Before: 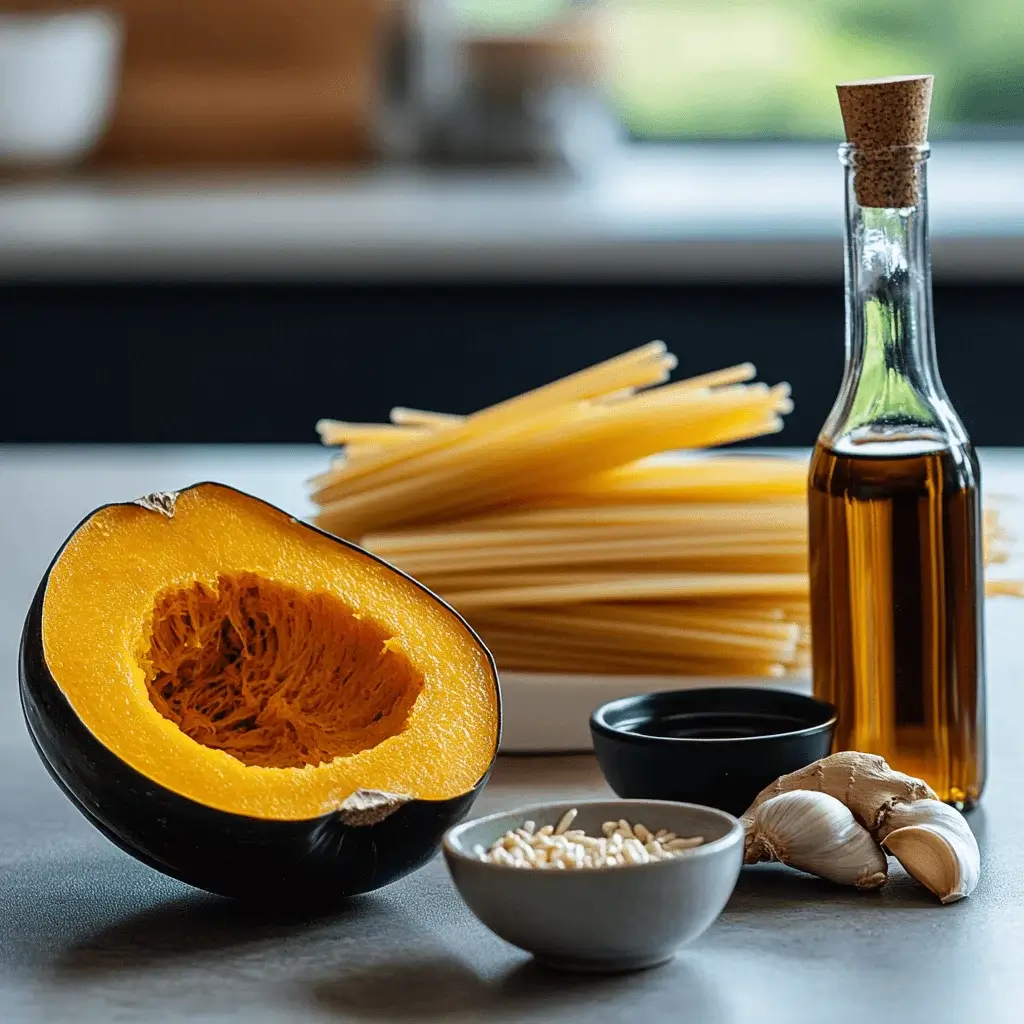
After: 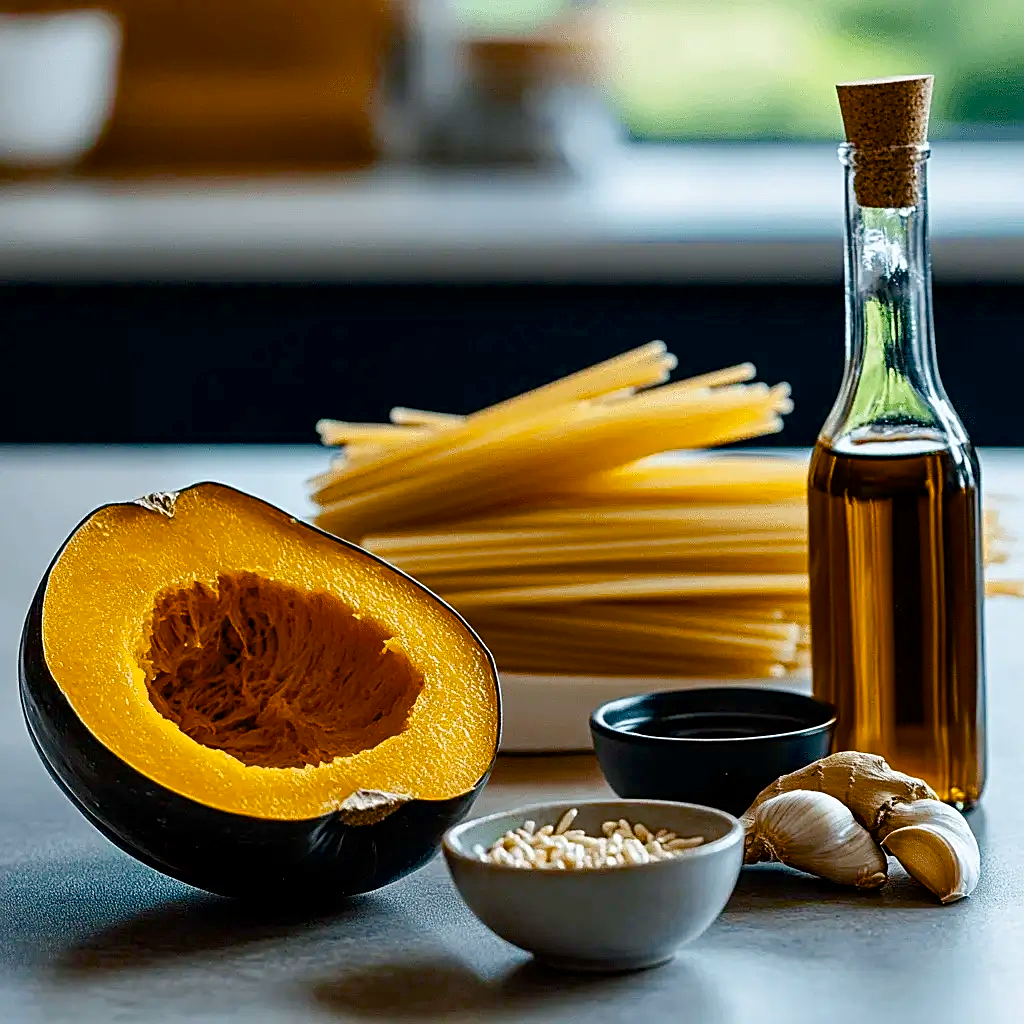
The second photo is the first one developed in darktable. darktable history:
color balance rgb: linear chroma grading › global chroma 3.766%, perceptual saturation grading › global saturation 20%, perceptual saturation grading › highlights -25.895%, perceptual saturation grading › shadows 49.533%, global vibrance 16.156%, saturation formula JzAzBz (2021)
sharpen: on, module defaults
exposure: black level correction 0.001, compensate highlight preservation false
